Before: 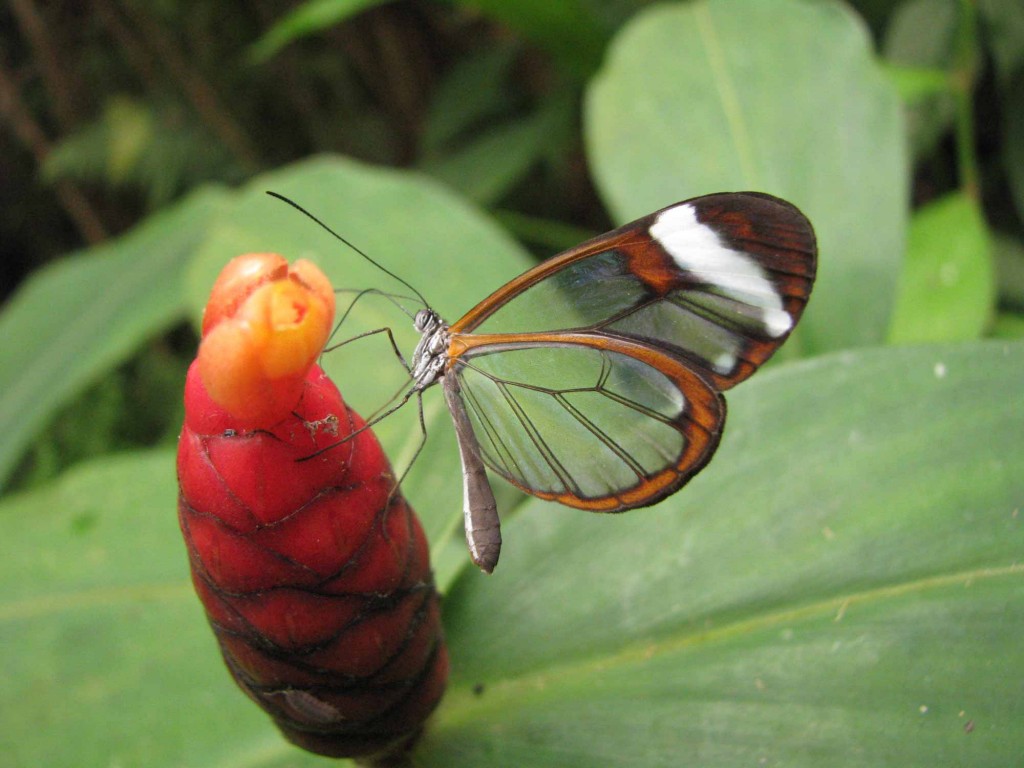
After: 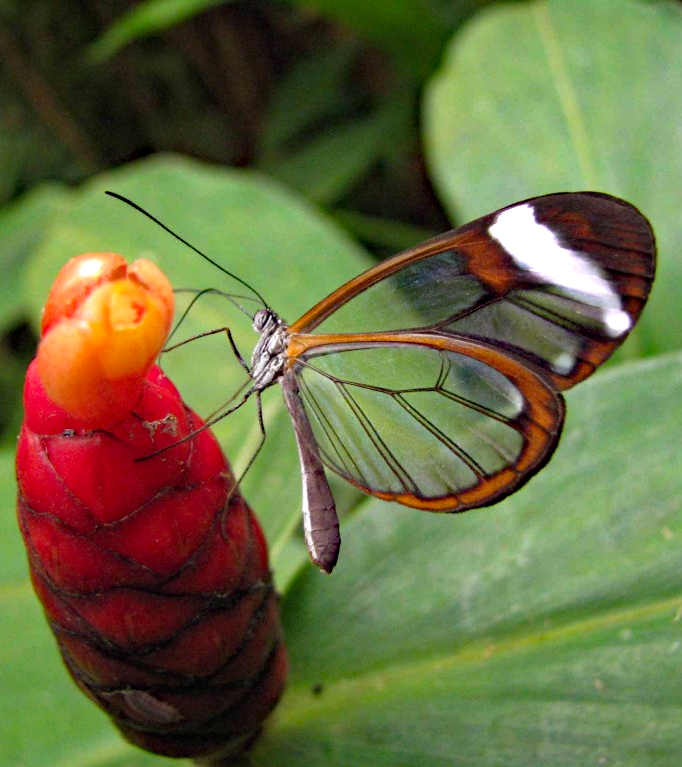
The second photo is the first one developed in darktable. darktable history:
haze removal: strength 0.5, distance 0.43, compatibility mode true, adaptive false
crop and rotate: left 15.754%, right 17.579%
